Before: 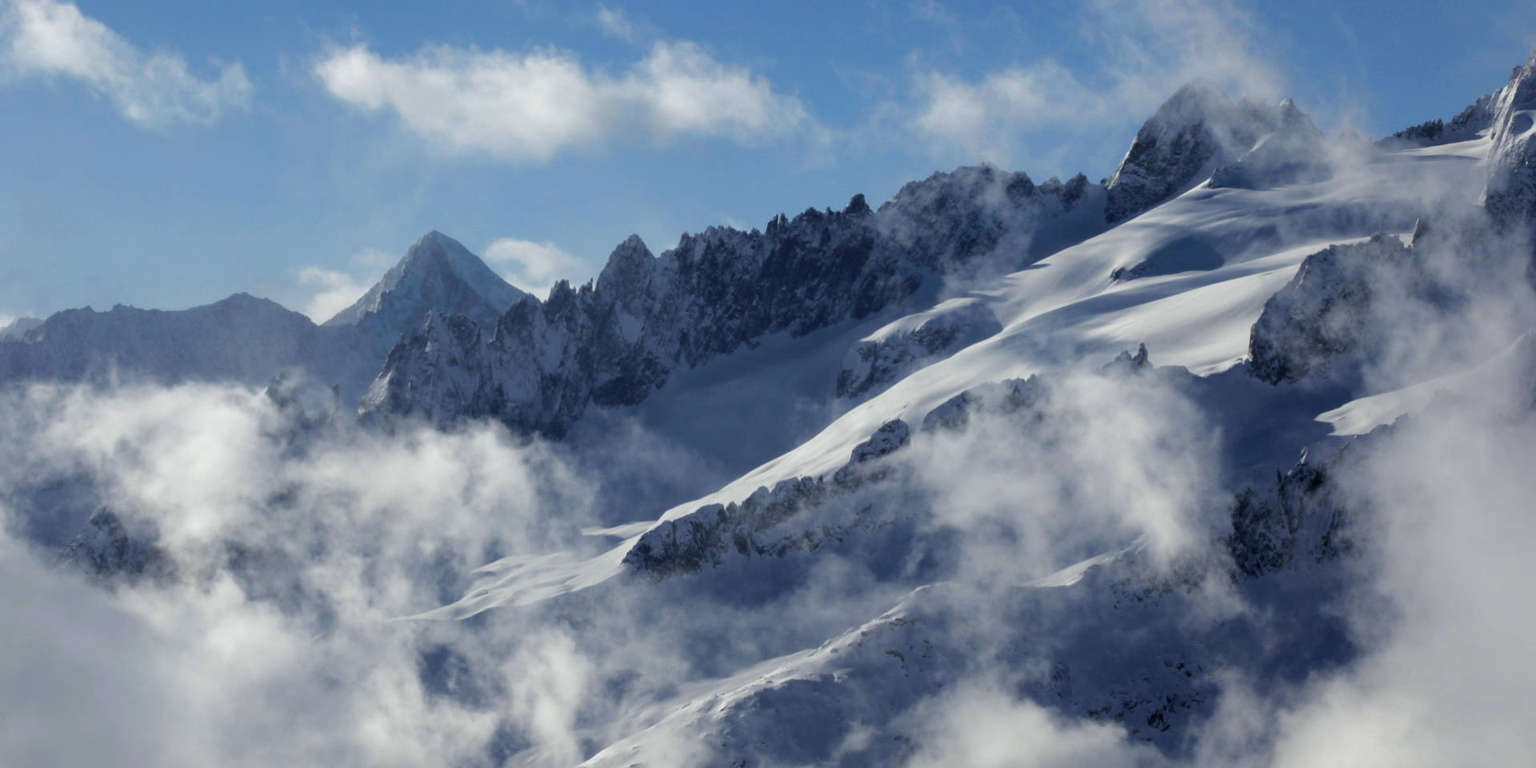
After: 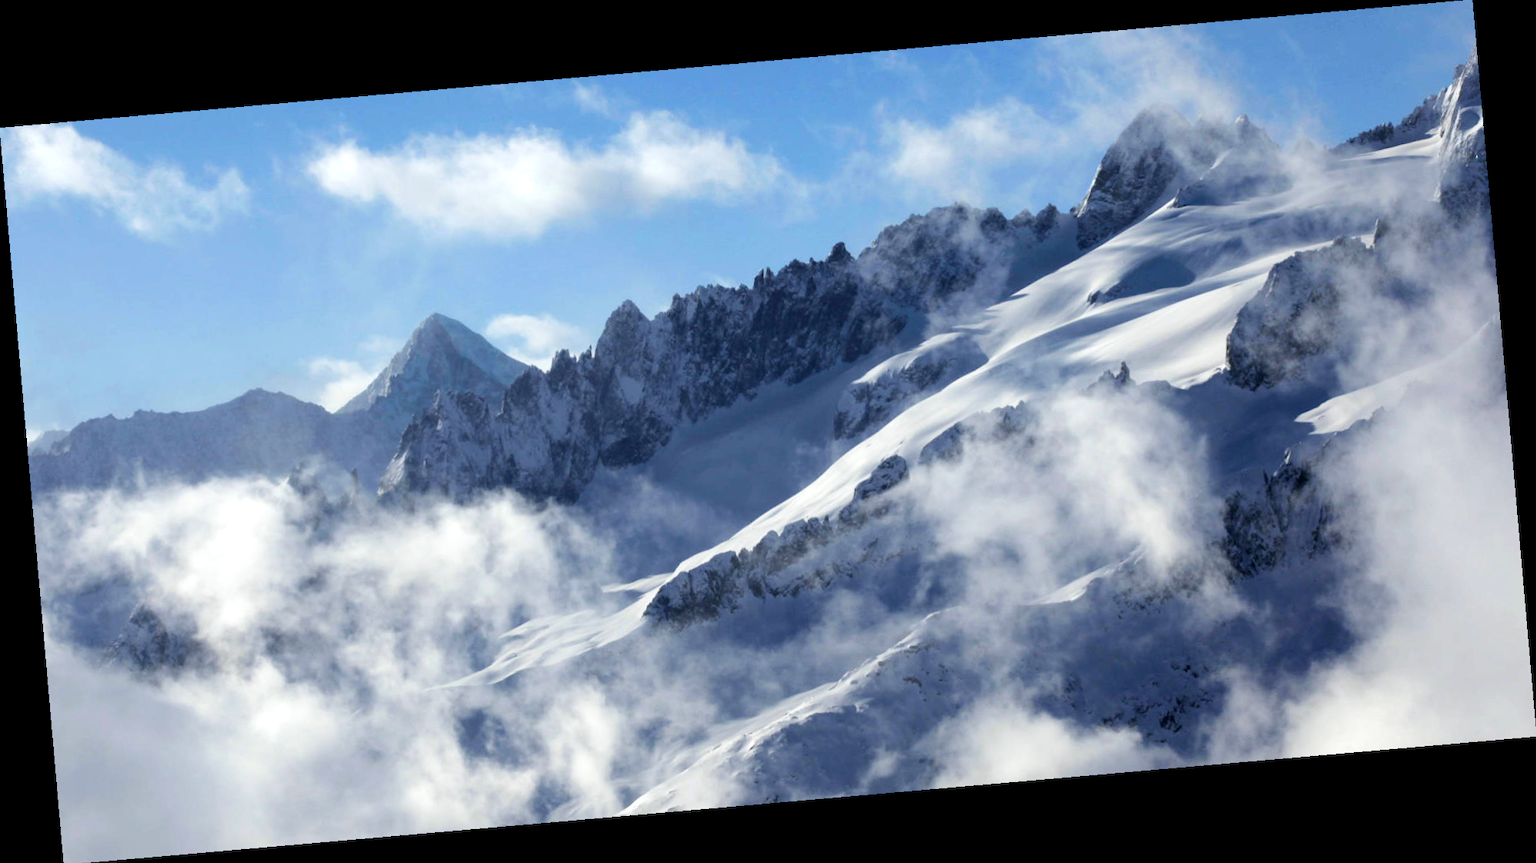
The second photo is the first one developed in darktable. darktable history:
contrast brightness saturation: contrast 0.1, brightness 0.03, saturation 0.09
exposure: black level correction 0.001, exposure 0.5 EV, compensate exposure bias true, compensate highlight preservation false
rotate and perspective: rotation -4.98°, automatic cropping off
shadows and highlights: radius 331.84, shadows 53.55, highlights -100, compress 94.63%, highlights color adjustment 73.23%, soften with gaussian
